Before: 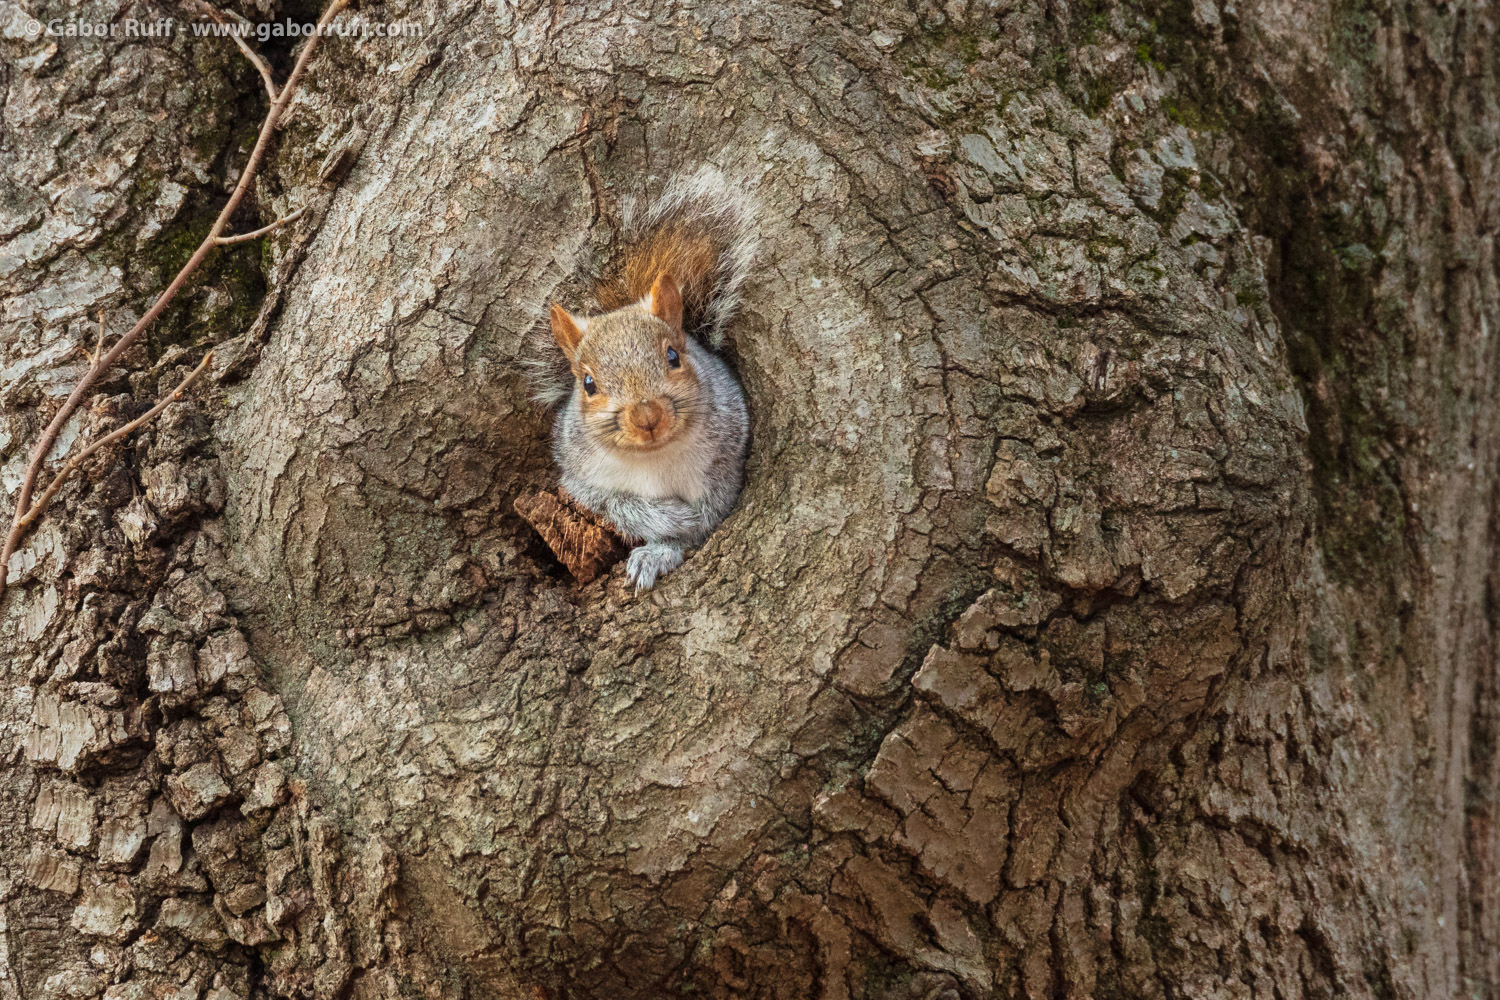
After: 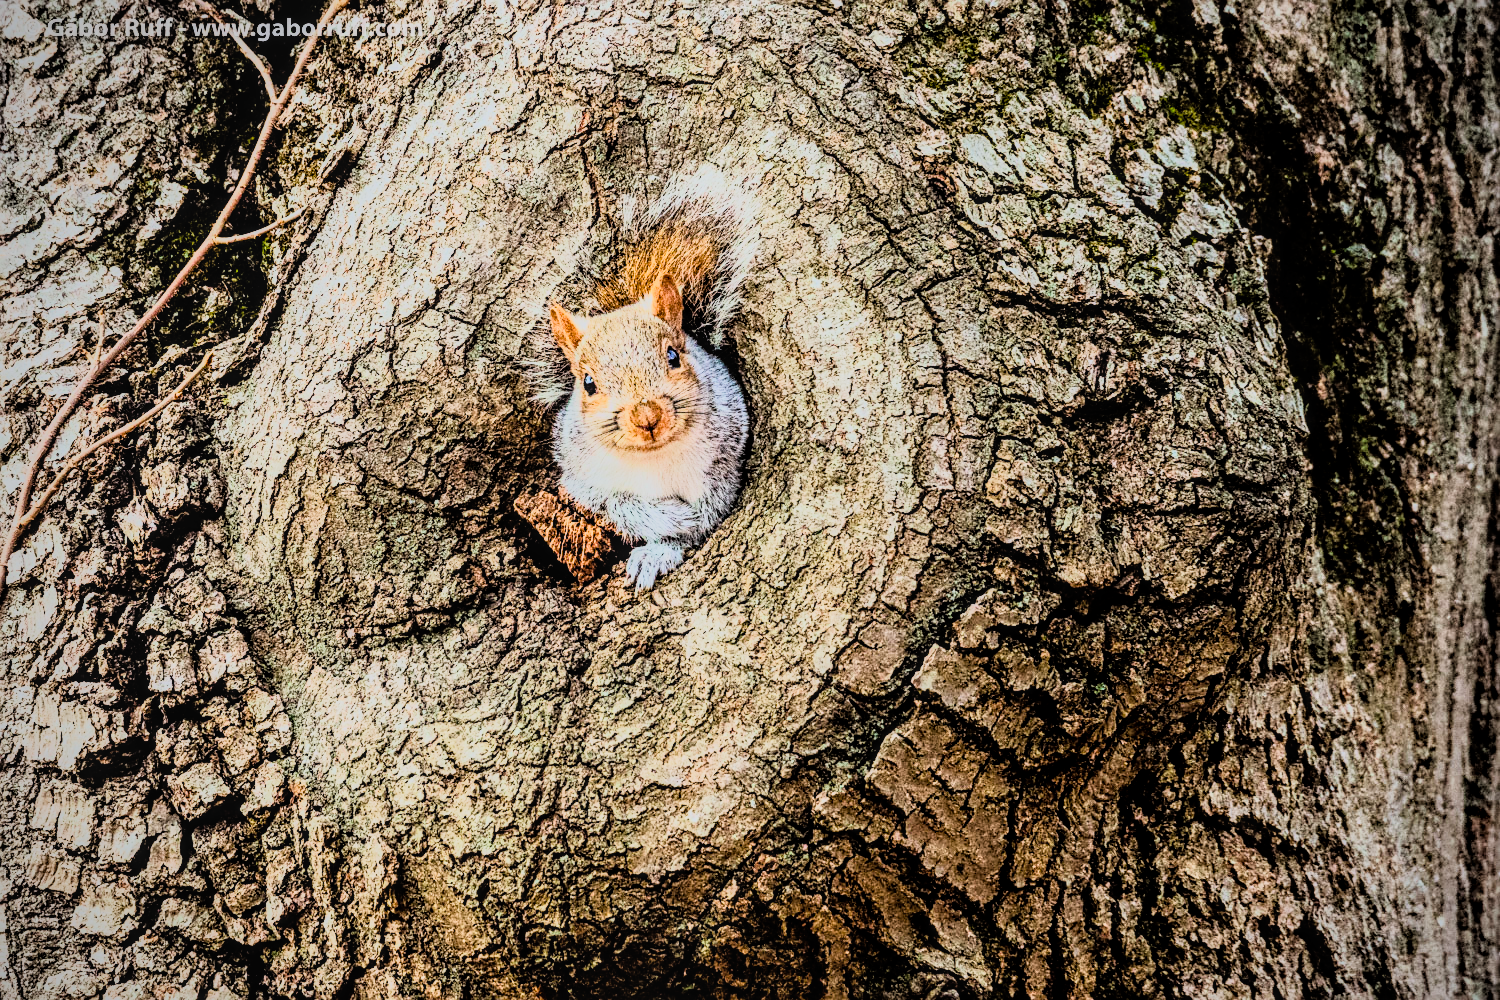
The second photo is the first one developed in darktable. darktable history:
filmic rgb: black relative exposure -7.75 EV, white relative exposure 4.4 EV, threshold 3 EV, hardness 3.76, latitude 50%, contrast 1.1, color science v5 (2021), contrast in shadows safe, contrast in highlights safe, enable highlight reconstruction true
color balance rgb: perceptual saturation grading › global saturation 20%, perceptual saturation grading › highlights -25%, perceptual saturation grading › shadows 50%
vignetting: on, module defaults
sharpen: on, module defaults
rgb curve: curves: ch0 [(0, 0) (0.21, 0.15) (0.24, 0.21) (0.5, 0.75) (0.75, 0.96) (0.89, 0.99) (1, 1)]; ch1 [(0, 0.02) (0.21, 0.13) (0.25, 0.2) (0.5, 0.67) (0.75, 0.9) (0.89, 0.97) (1, 1)]; ch2 [(0, 0.02) (0.21, 0.13) (0.25, 0.2) (0.5, 0.67) (0.75, 0.9) (0.89, 0.97) (1, 1)], compensate middle gray true
local contrast: on, module defaults
white balance: red 0.974, blue 1.044
